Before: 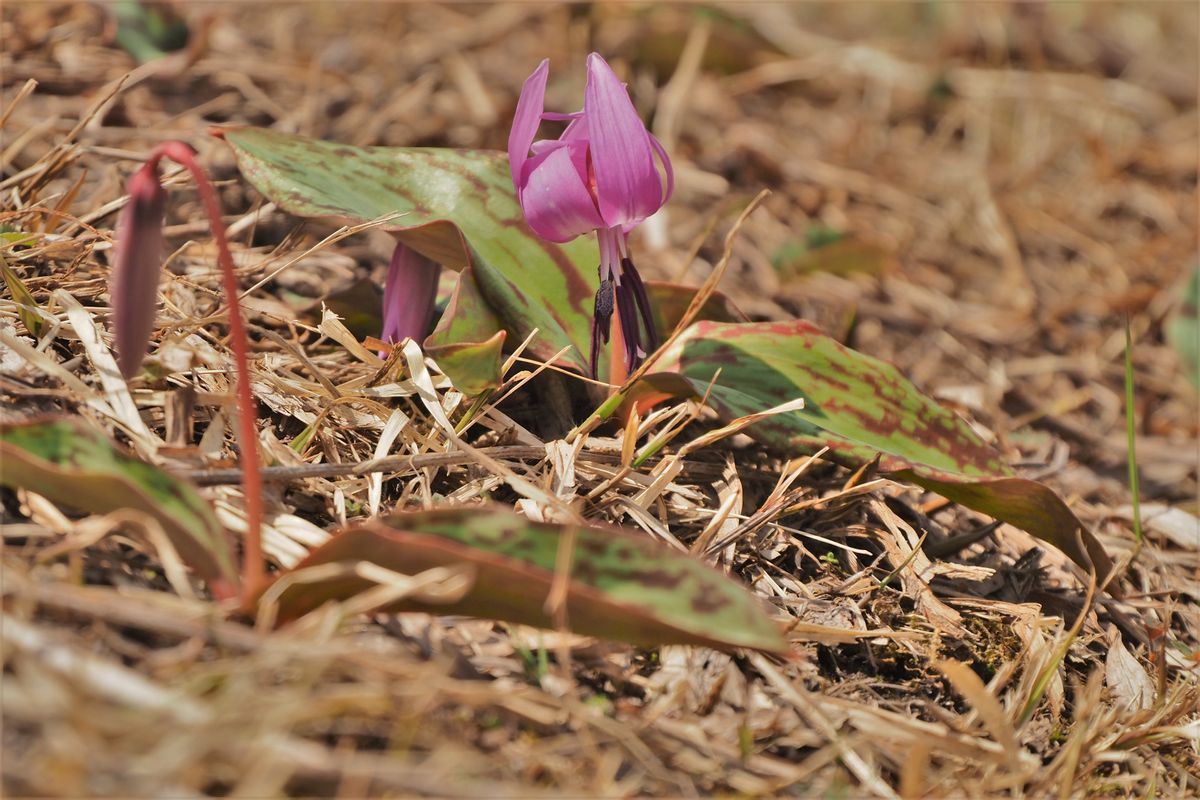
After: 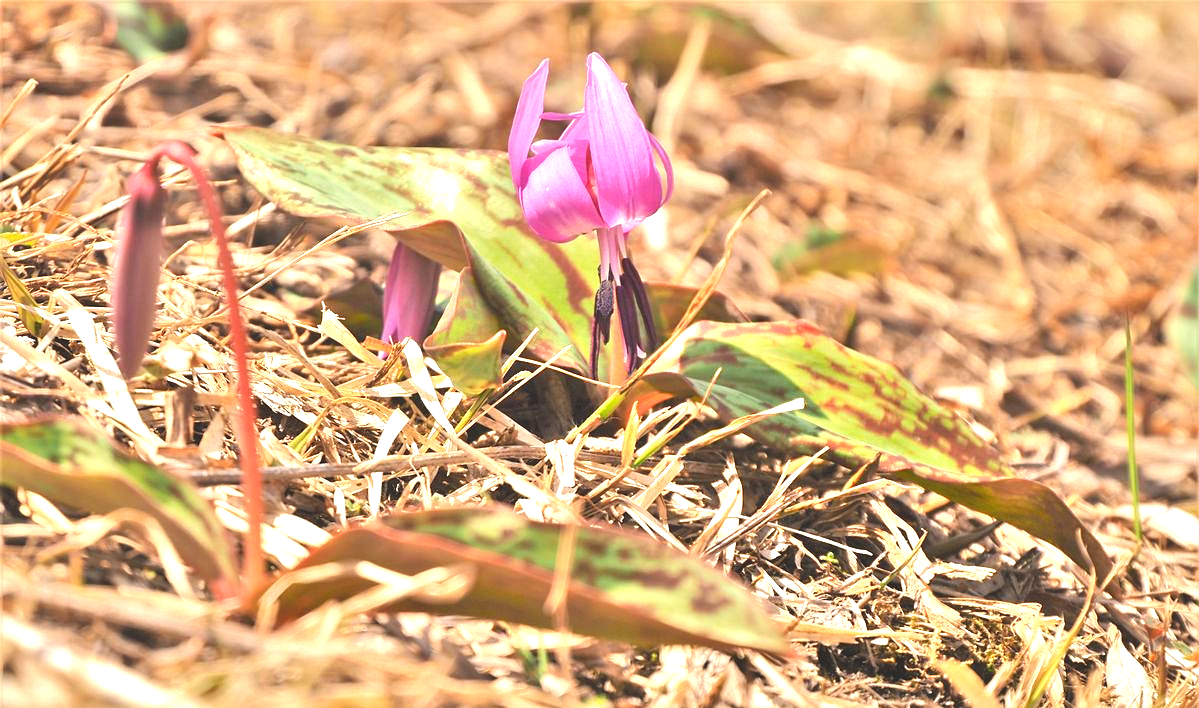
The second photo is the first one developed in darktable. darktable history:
sharpen: radius 1.293, amount 0.289, threshold 0.152
exposure: black level correction 0, exposure 1.386 EV, compensate exposure bias true, compensate highlight preservation false
color balance rgb: highlights gain › chroma 0.244%, highlights gain › hue 331.5°, global offset › luminance 1.472%, perceptual saturation grading › global saturation 1.715%, perceptual saturation grading › highlights -1.93%, perceptual saturation grading › mid-tones 4.565%, perceptual saturation grading › shadows 6.784%, global vibrance 20%
crop and rotate: top 0%, bottom 11.463%
